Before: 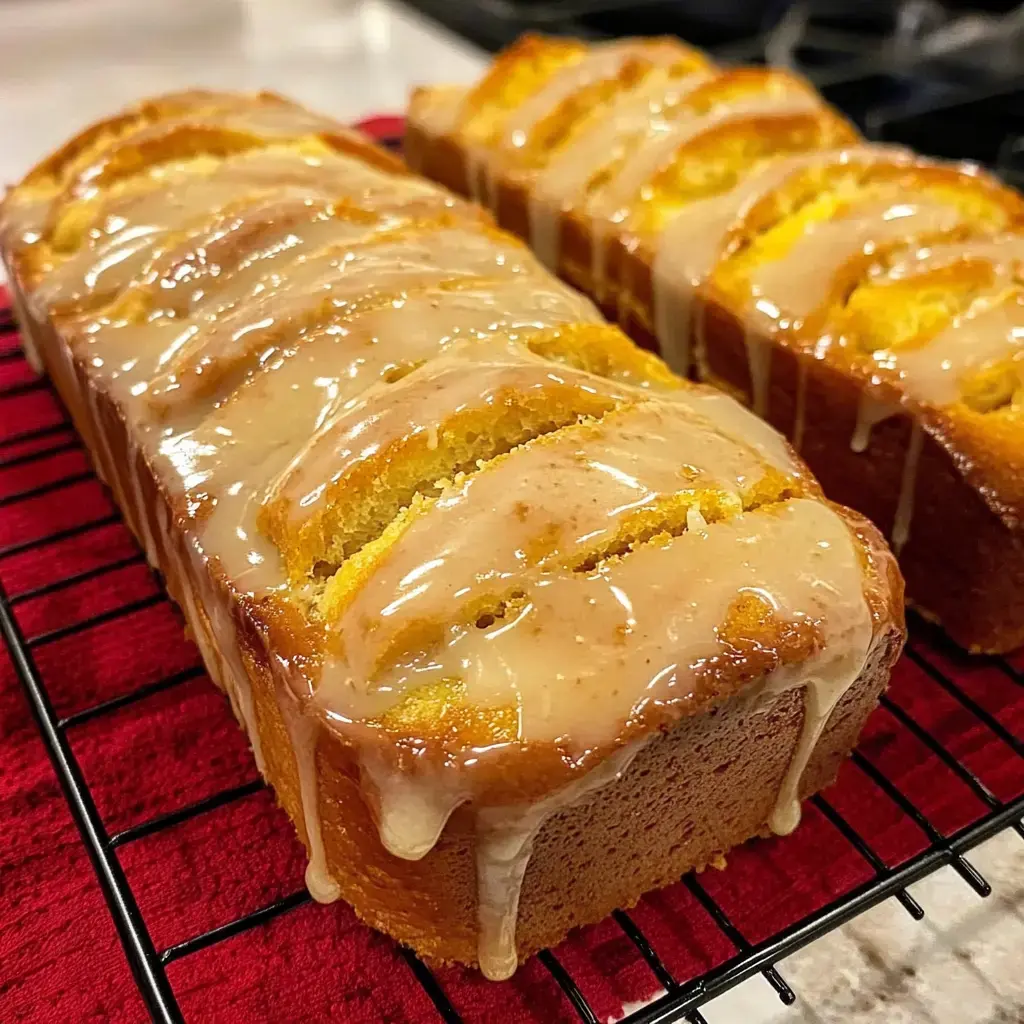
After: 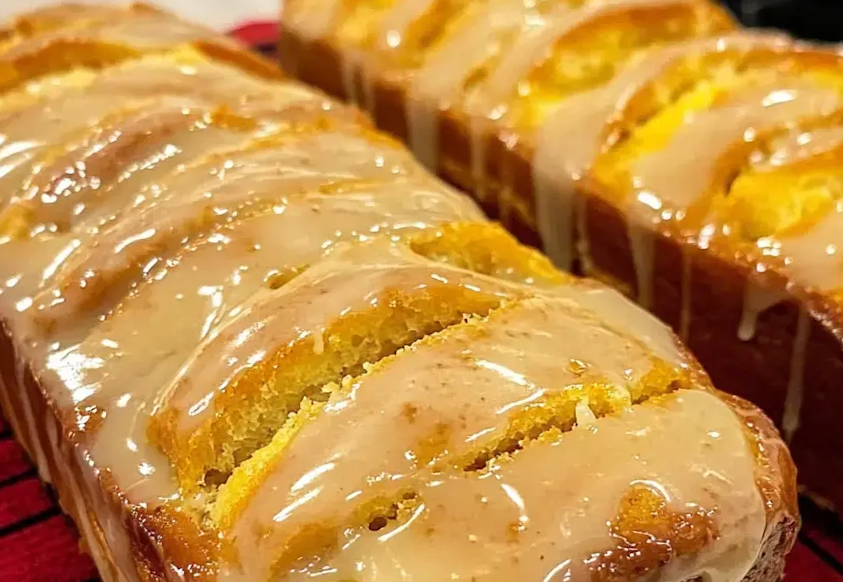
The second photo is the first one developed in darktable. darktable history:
rotate and perspective: rotation -2.12°, lens shift (vertical) 0.009, lens shift (horizontal) -0.008, automatic cropping original format, crop left 0.036, crop right 0.964, crop top 0.05, crop bottom 0.959
crop and rotate: left 9.345%, top 7.22%, right 4.982%, bottom 32.331%
